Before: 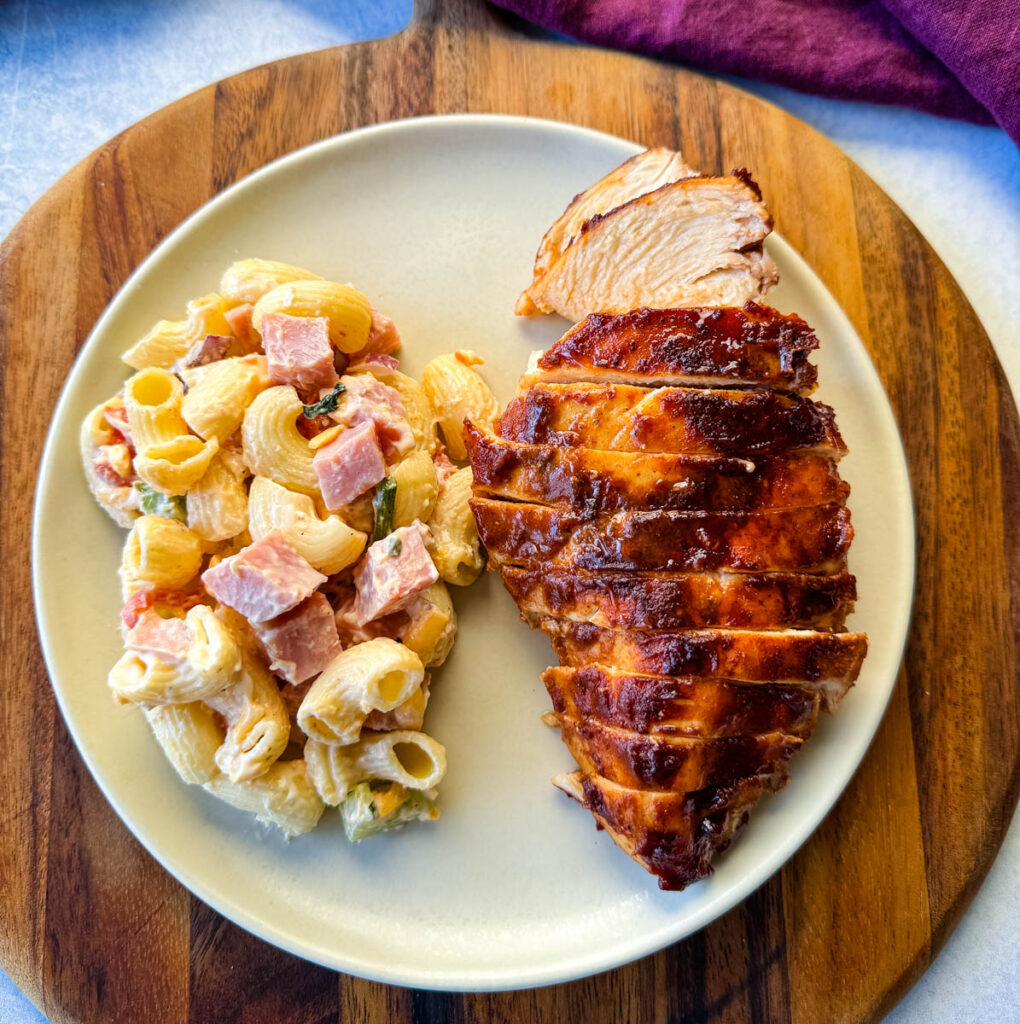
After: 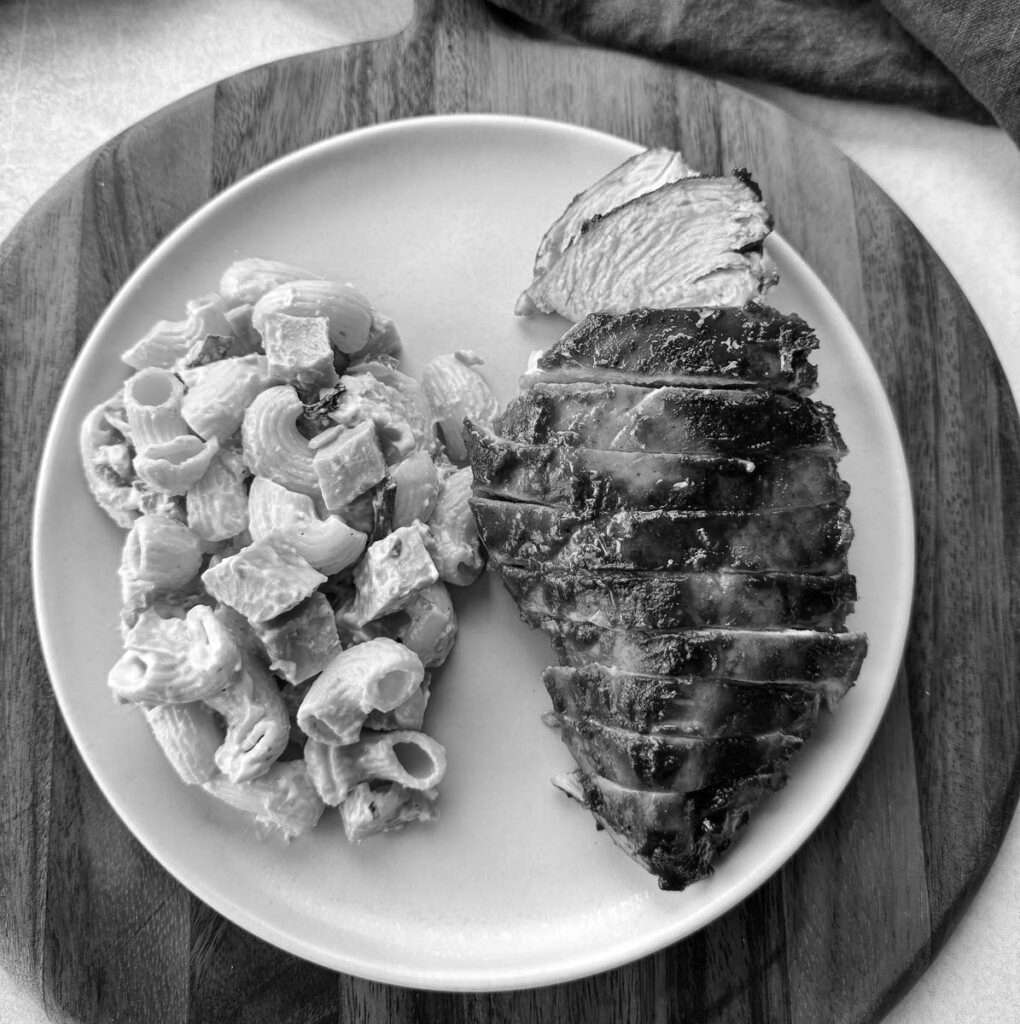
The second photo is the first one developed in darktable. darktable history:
color calibration: output gray [0.25, 0.35, 0.4, 0], illuminant custom, x 0.371, y 0.383, temperature 4281.48 K
